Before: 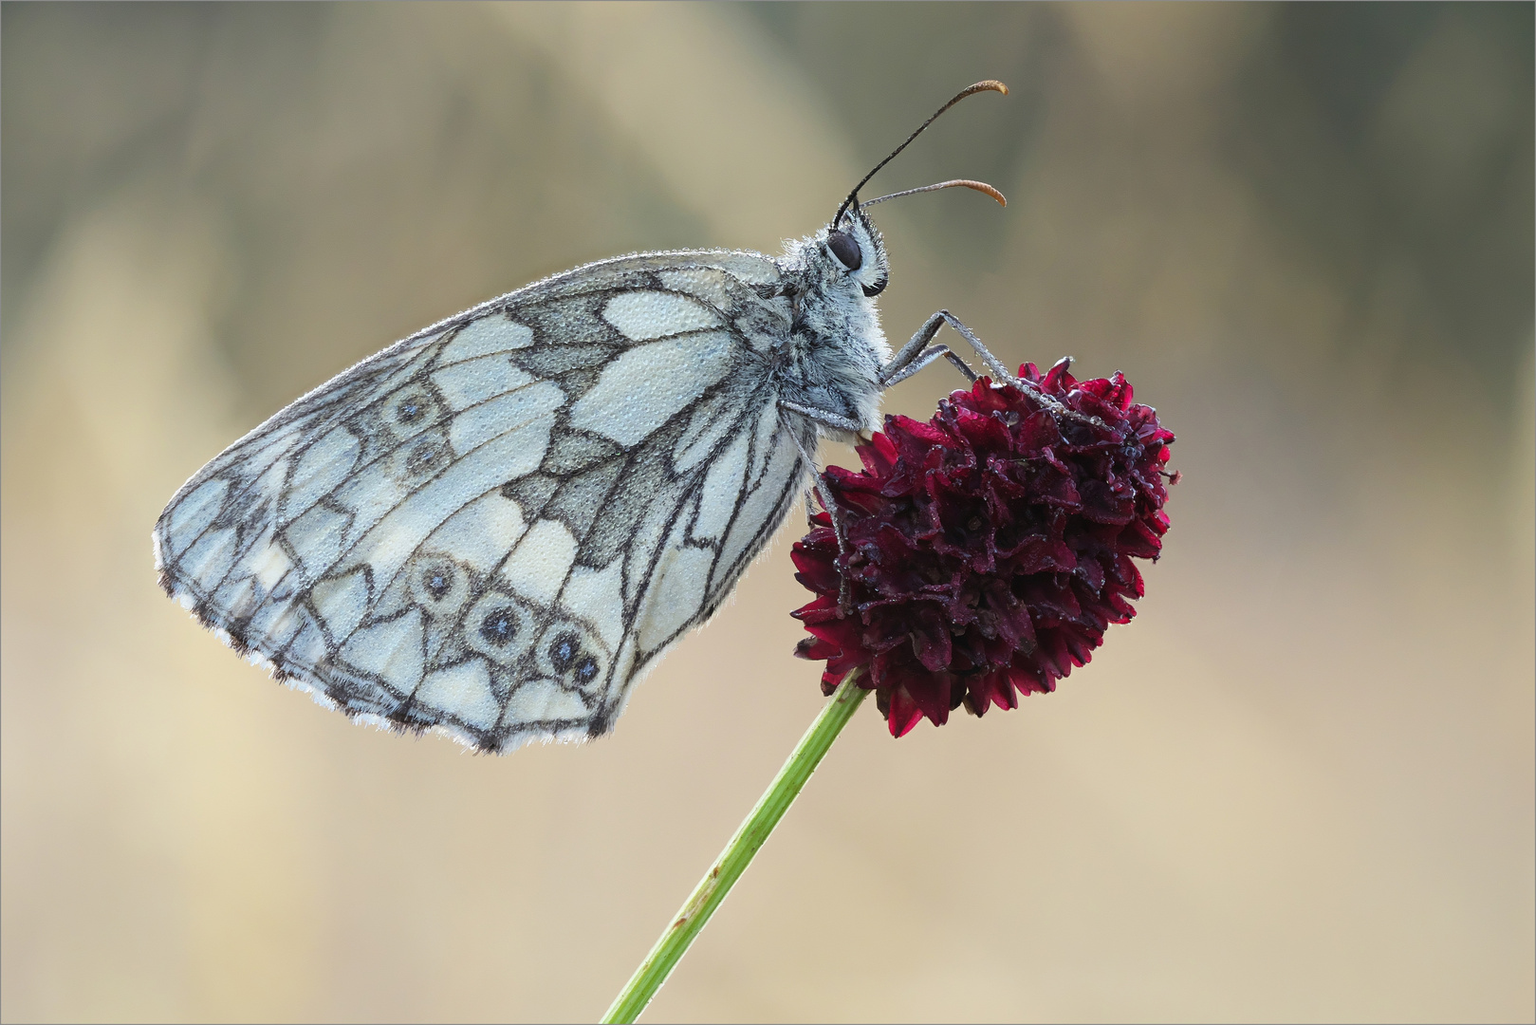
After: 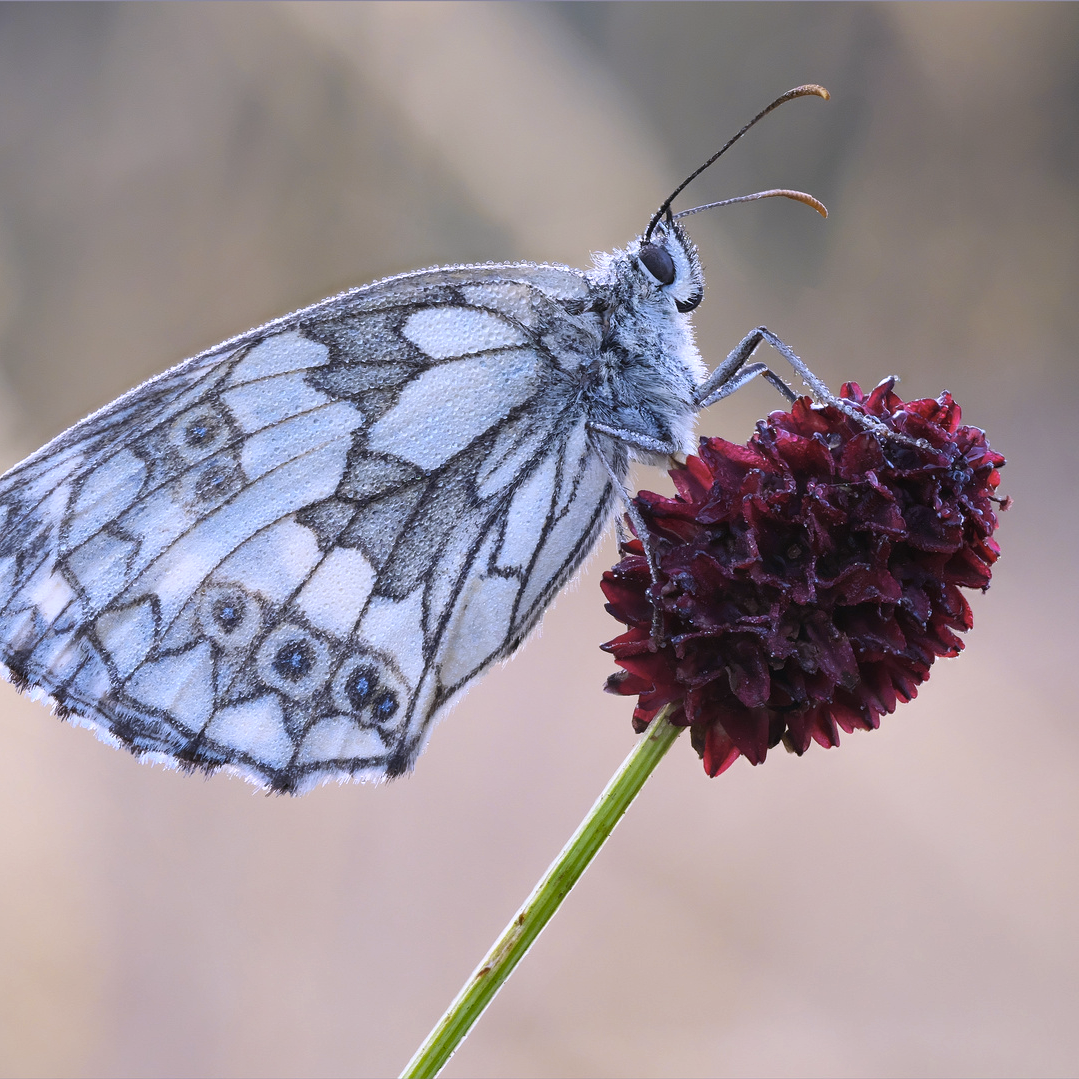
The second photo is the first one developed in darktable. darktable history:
crop and rotate: left 14.436%, right 18.898%
white balance: red 1.042, blue 1.17
tone equalizer: on, module defaults
shadows and highlights: soften with gaussian
color contrast: green-magenta contrast 0.8, blue-yellow contrast 1.1, unbound 0
